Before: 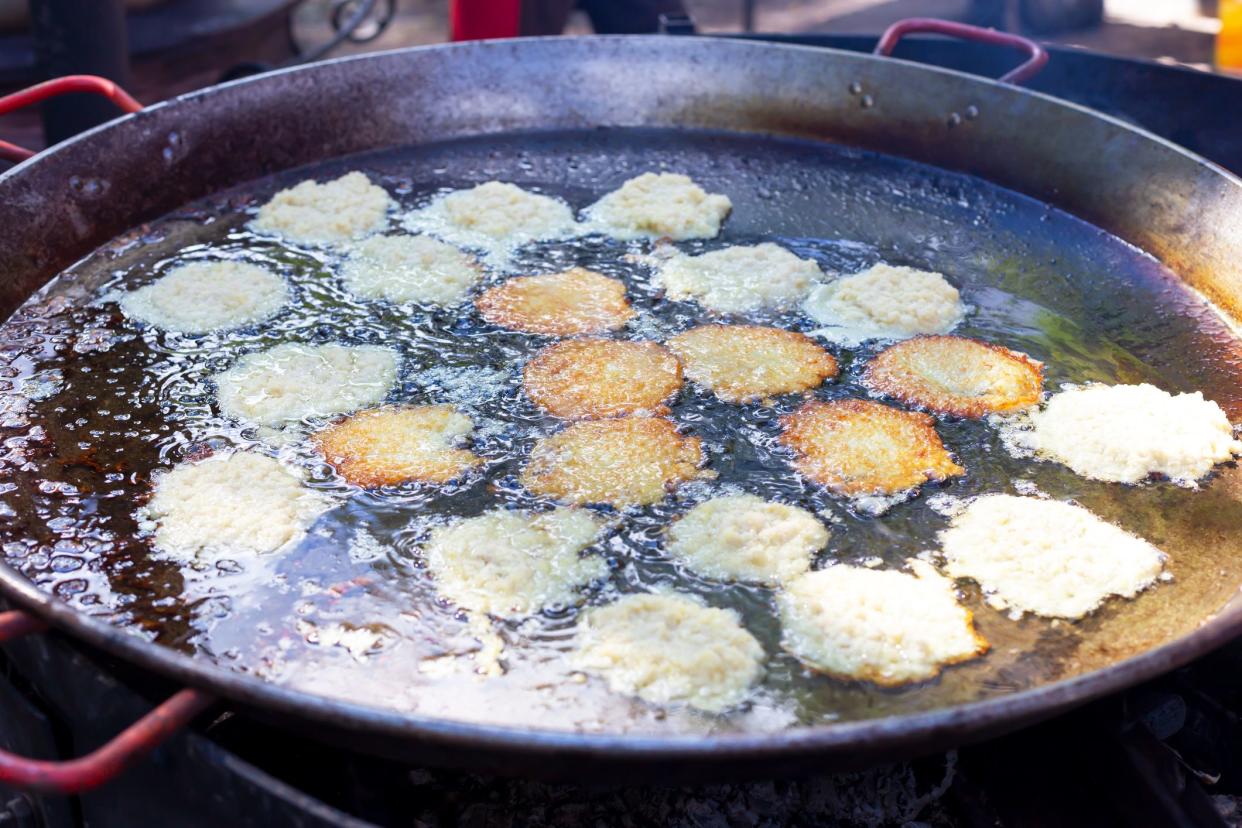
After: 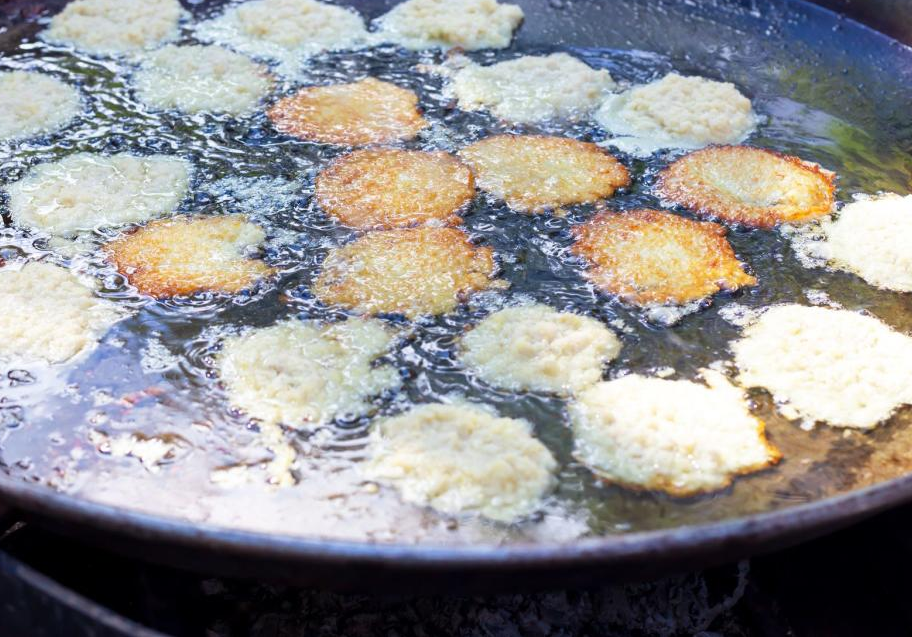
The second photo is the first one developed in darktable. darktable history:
crop: left 16.826%, top 22.964%, right 8.877%
